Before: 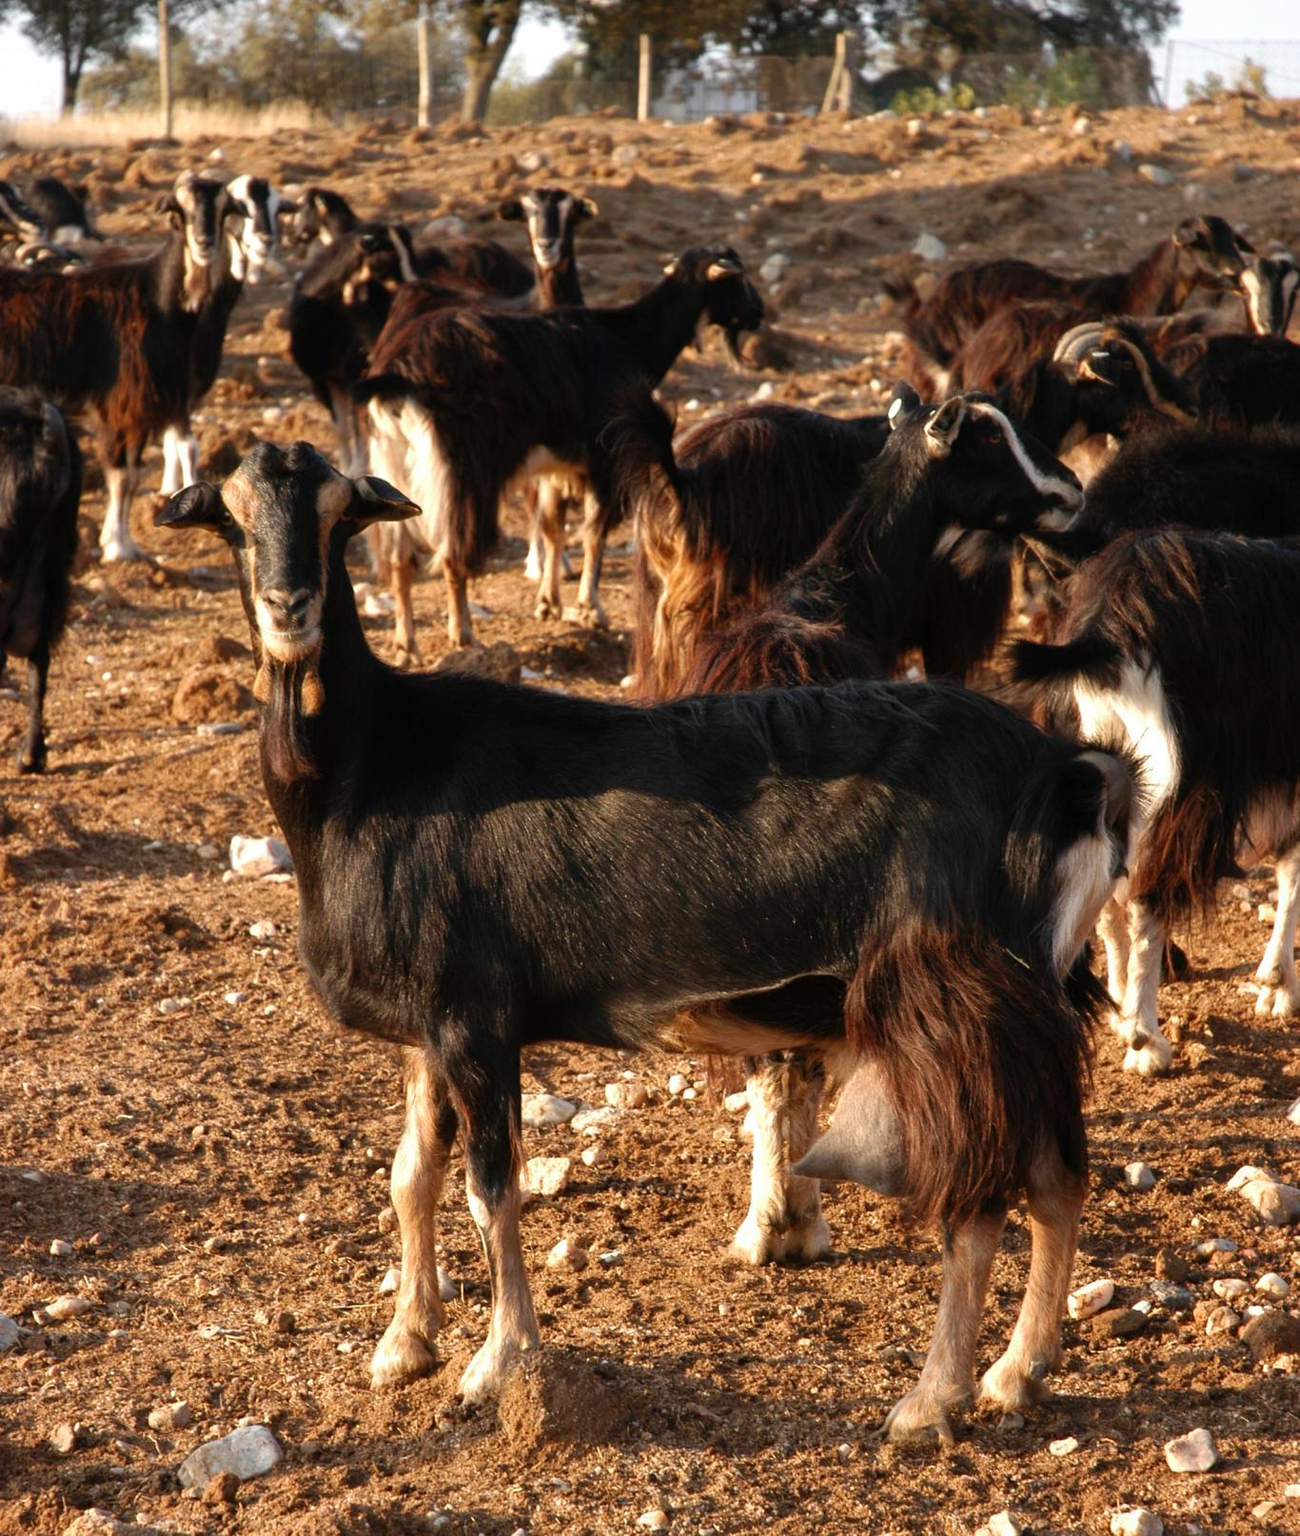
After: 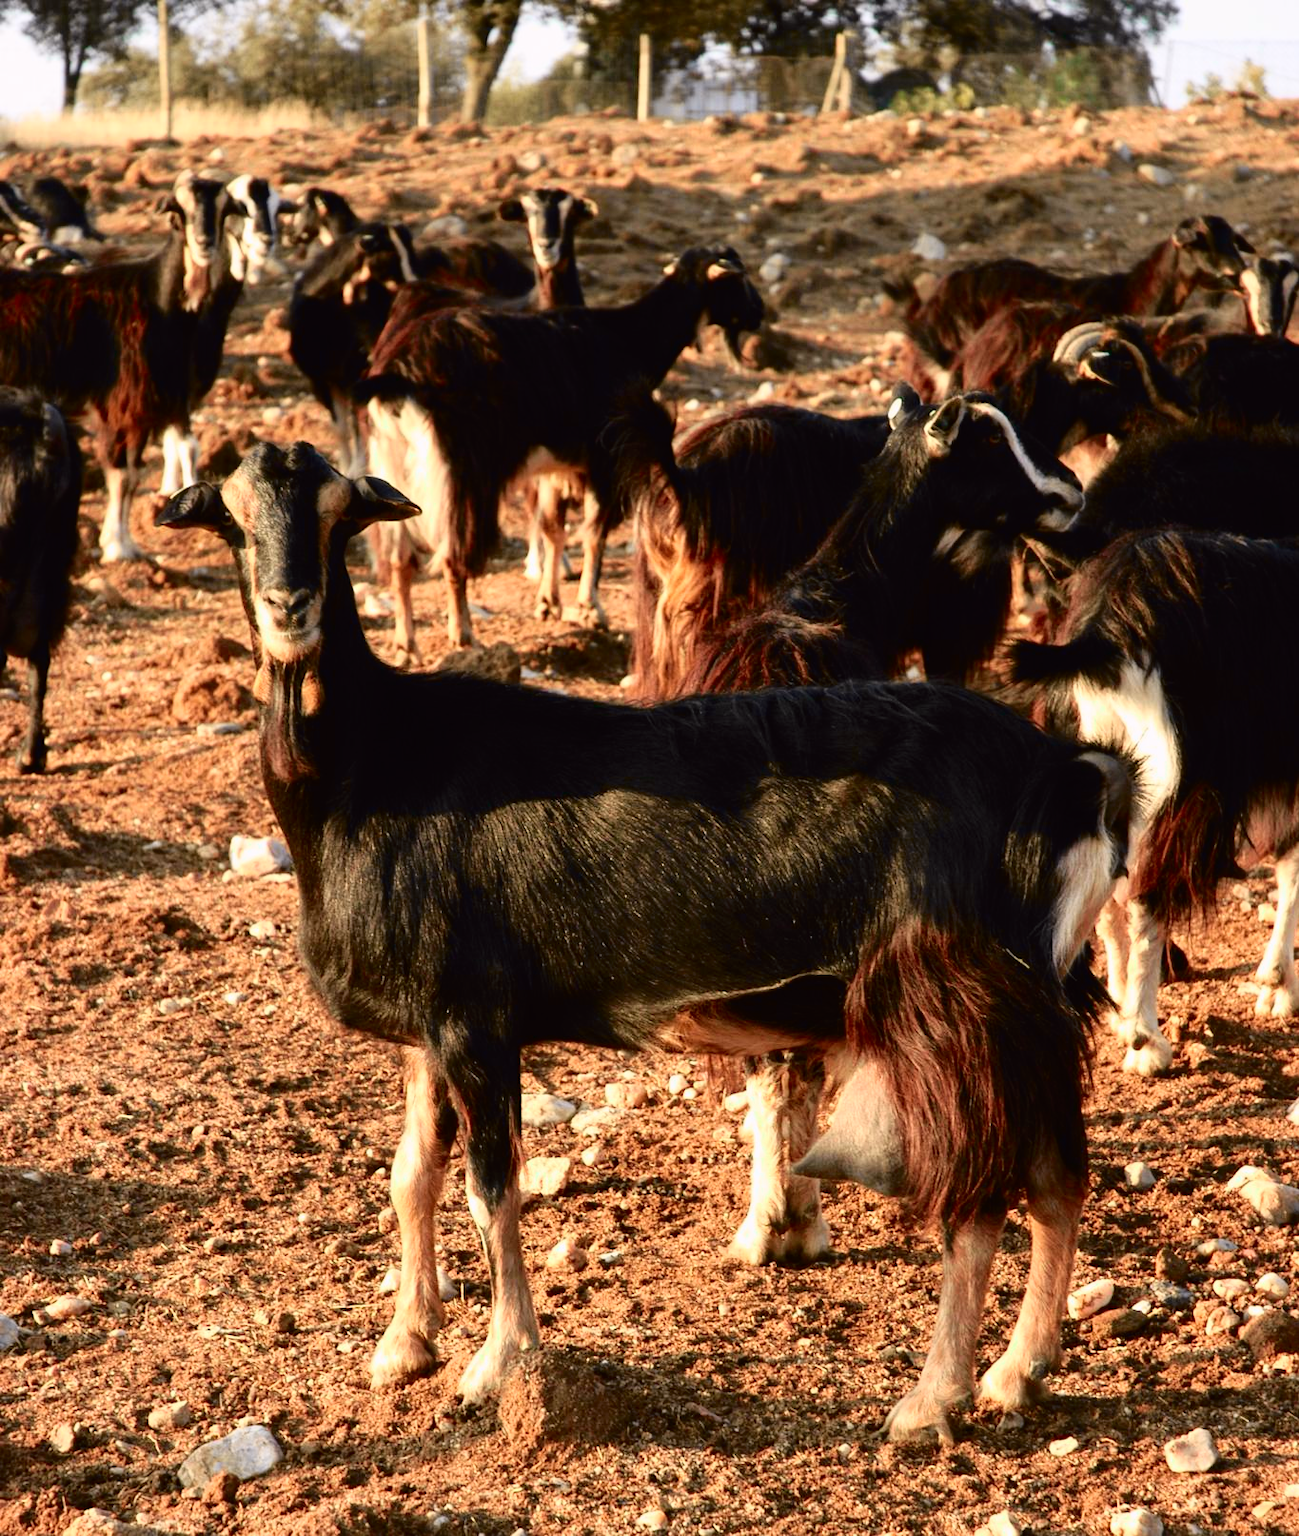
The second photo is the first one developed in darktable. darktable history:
tone curve: curves: ch0 [(0, 0.011) (0.053, 0.026) (0.174, 0.115) (0.398, 0.444) (0.673, 0.775) (0.829, 0.906) (0.991, 0.981)]; ch1 [(0, 0) (0.276, 0.206) (0.409, 0.383) (0.473, 0.458) (0.492, 0.501) (0.512, 0.513) (0.54, 0.543) (0.585, 0.617) (0.659, 0.686) (0.78, 0.8) (1, 1)]; ch2 [(0, 0) (0.438, 0.449) (0.473, 0.469) (0.503, 0.5) (0.523, 0.534) (0.562, 0.594) (0.612, 0.635) (0.695, 0.713) (1, 1)], color space Lab, independent channels, preserve colors none
